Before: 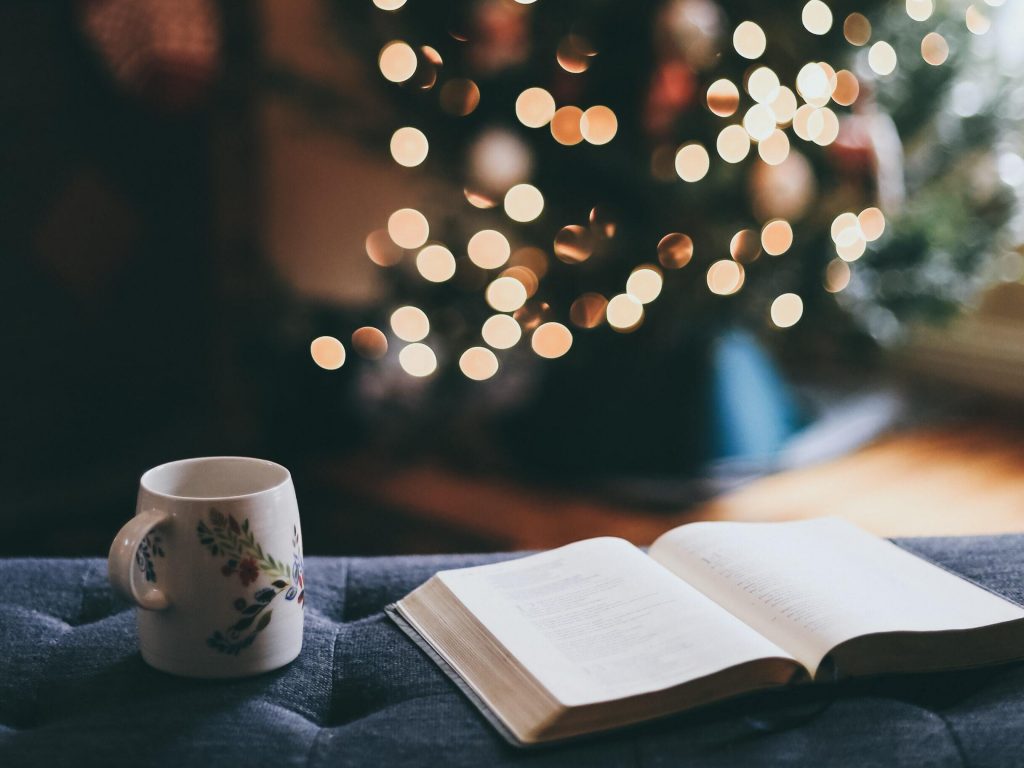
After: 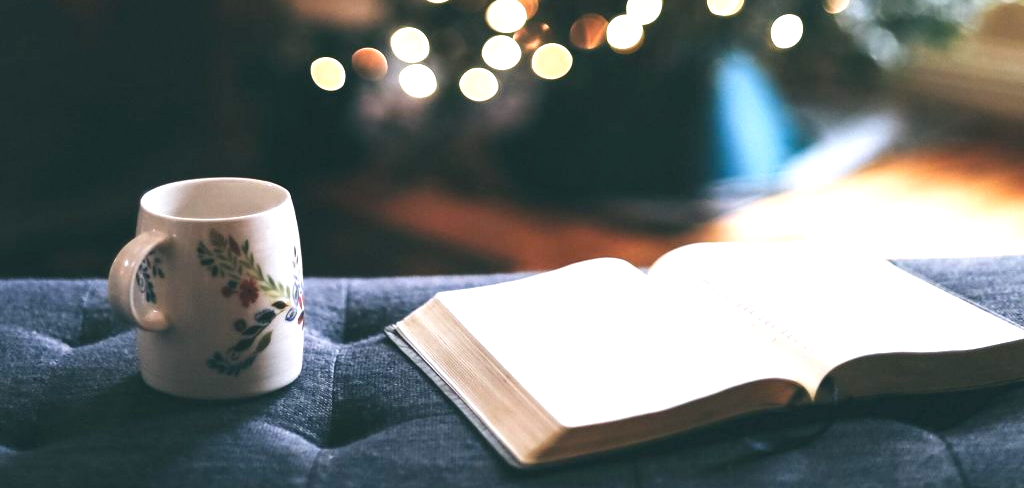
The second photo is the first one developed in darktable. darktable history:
exposure: exposure 0.999 EV, compensate highlight preservation false
crop and rotate: top 36.435%
